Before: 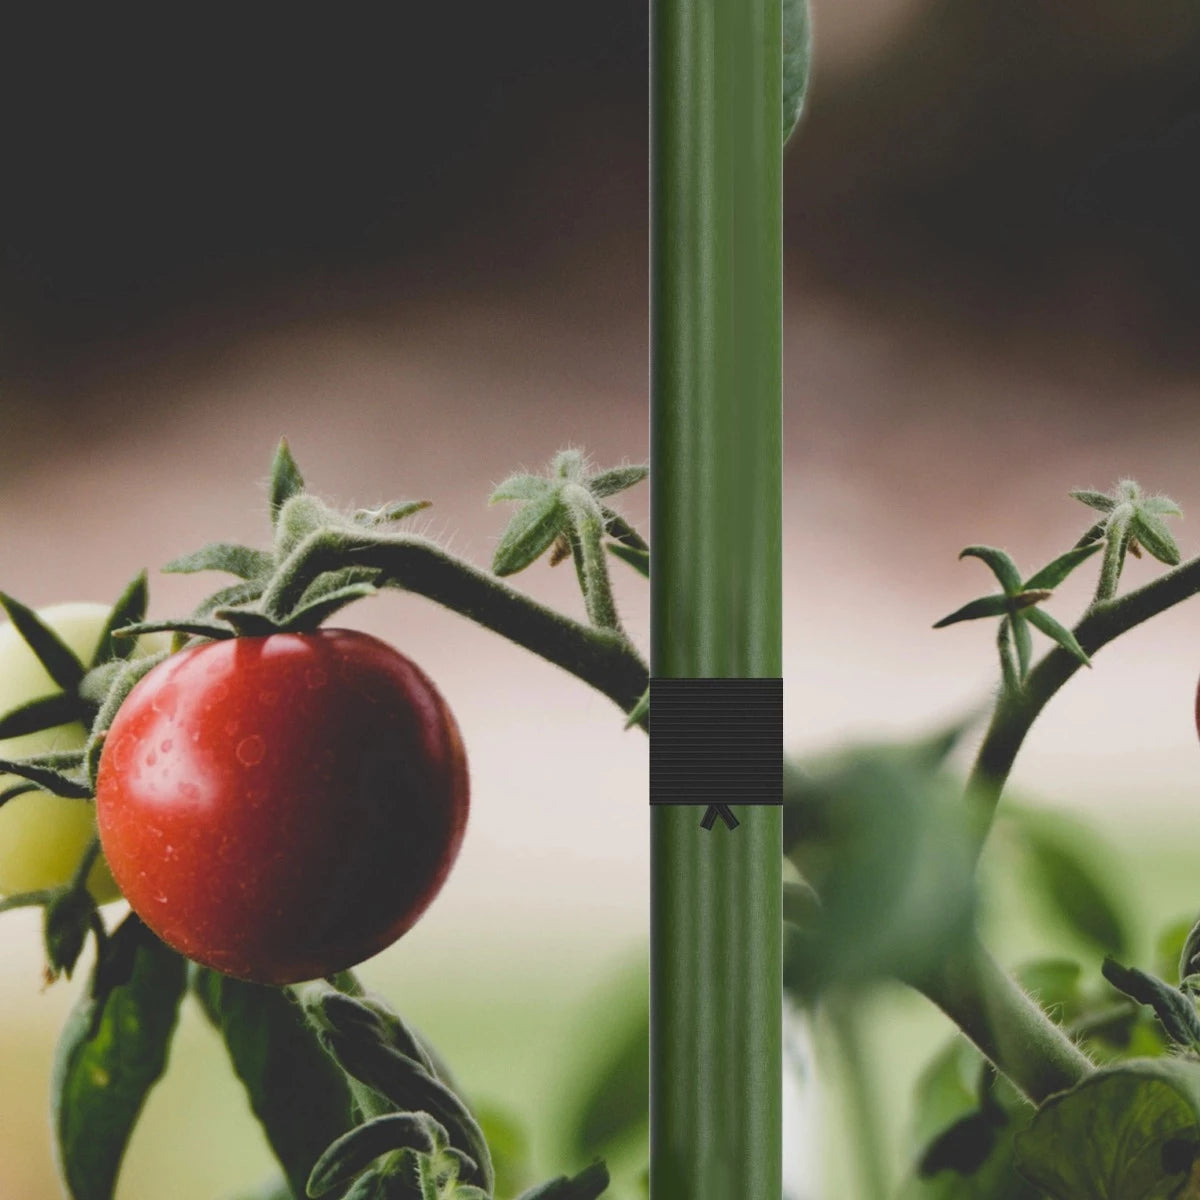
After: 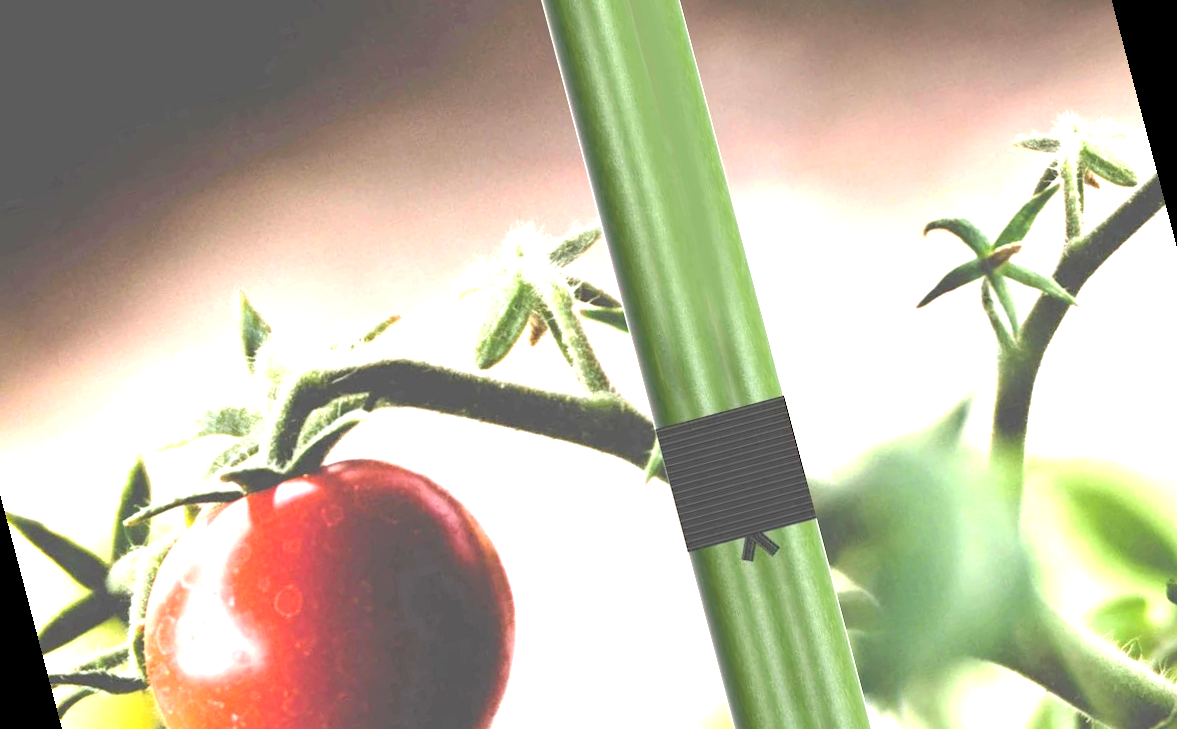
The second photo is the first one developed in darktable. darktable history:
rotate and perspective: rotation -14.8°, crop left 0.1, crop right 0.903, crop top 0.25, crop bottom 0.748
exposure: exposure 2.04 EV, compensate highlight preservation false
